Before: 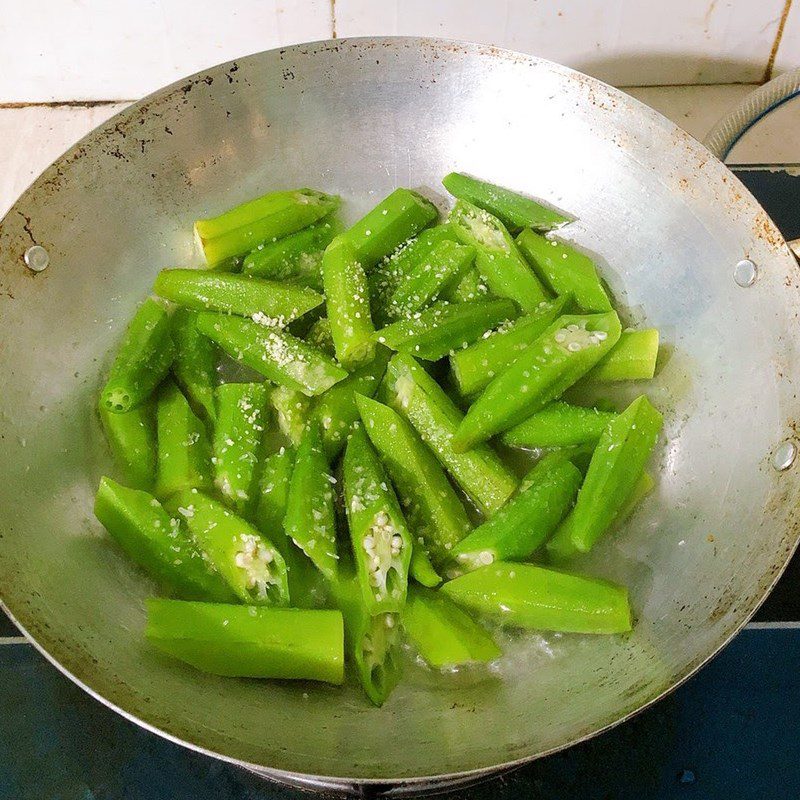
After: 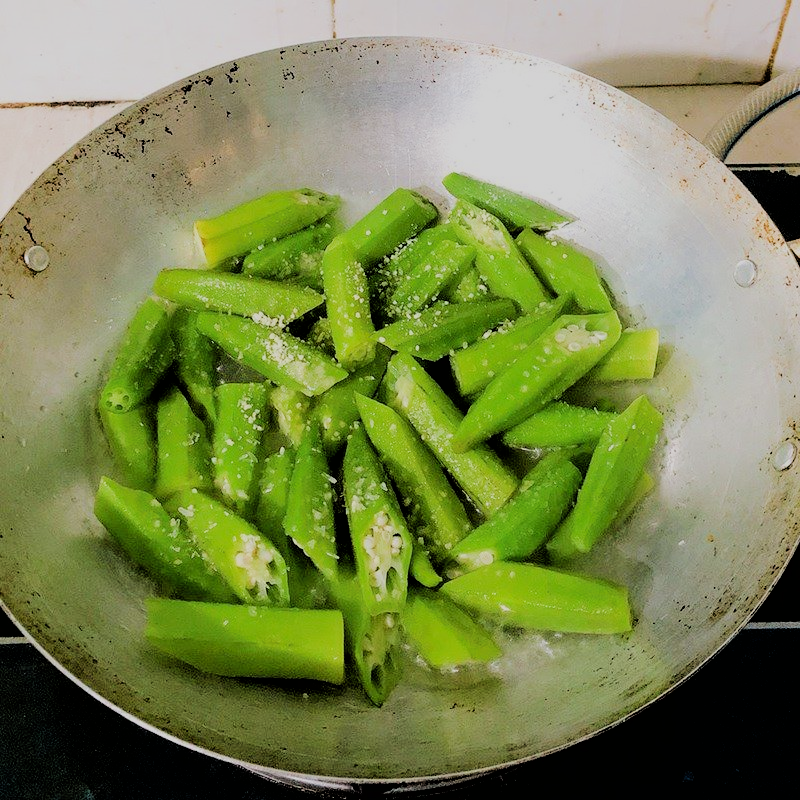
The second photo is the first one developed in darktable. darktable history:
filmic rgb: black relative exposure -3.21 EV, white relative exposure 7.02 EV, hardness 1.46, contrast 1.35
